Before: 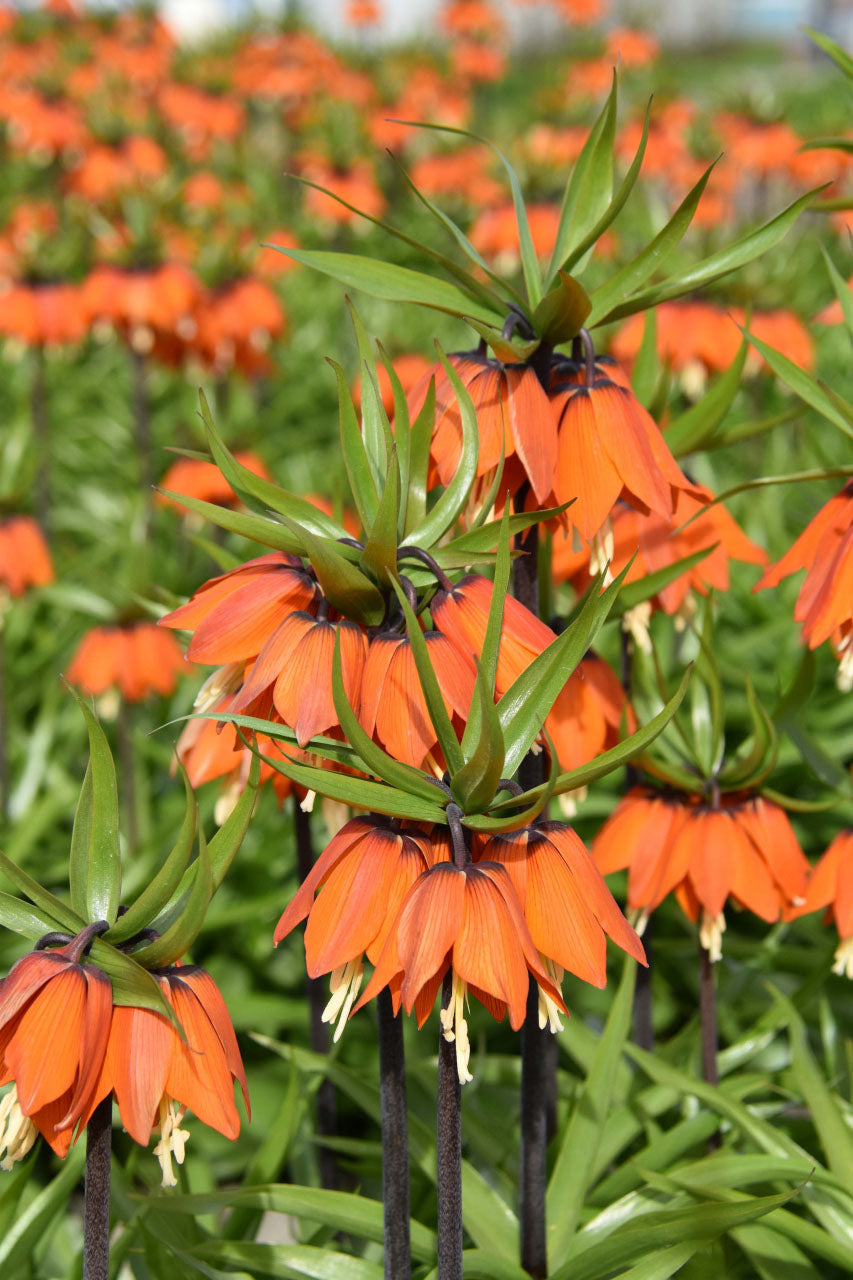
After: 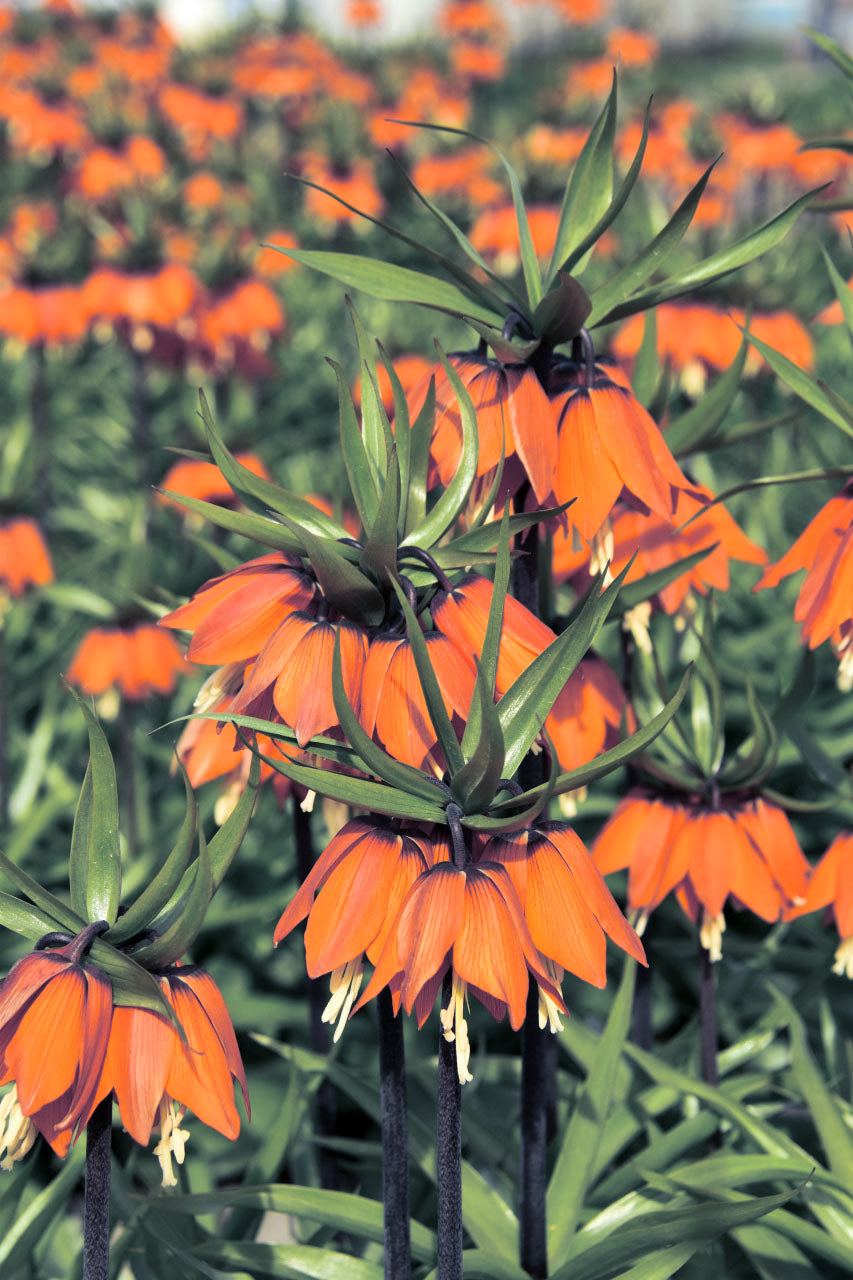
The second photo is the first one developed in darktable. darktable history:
local contrast: mode bilateral grid, contrast 20, coarseness 50, detail 132%, midtone range 0.2
split-toning: shadows › hue 230.4°
